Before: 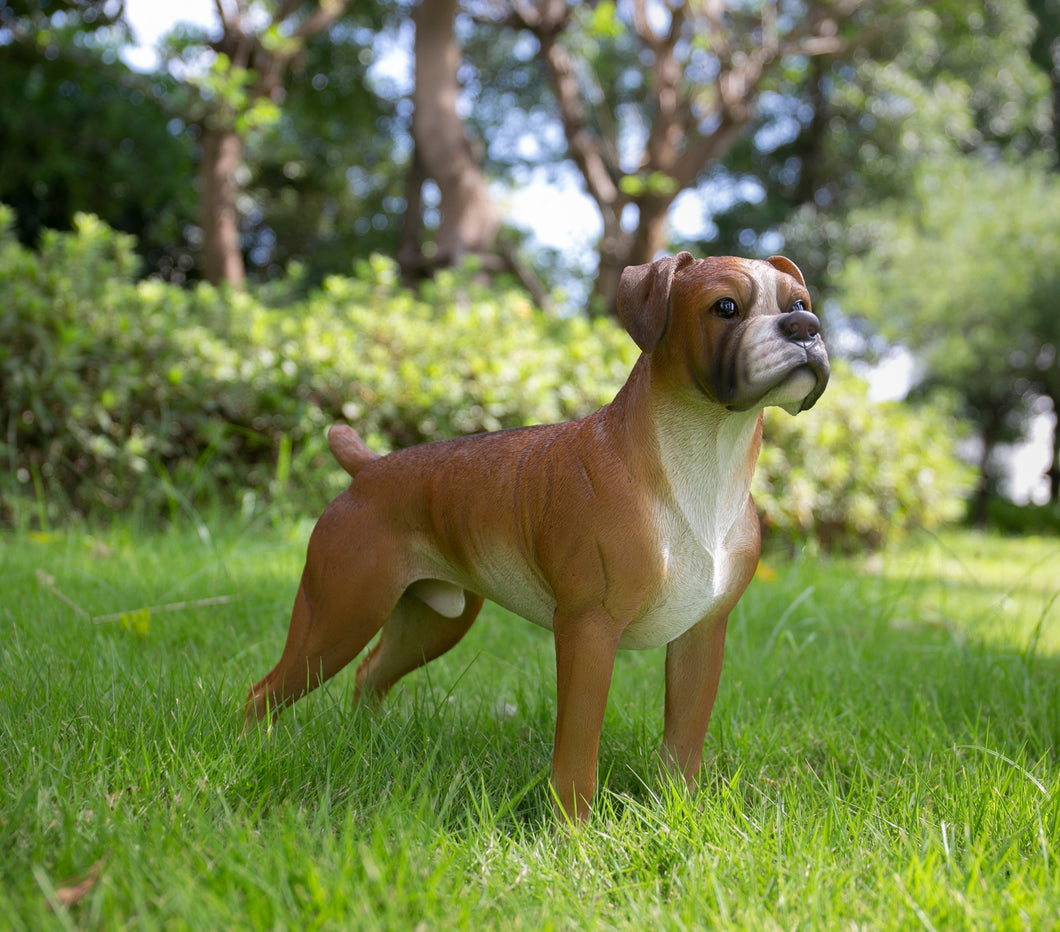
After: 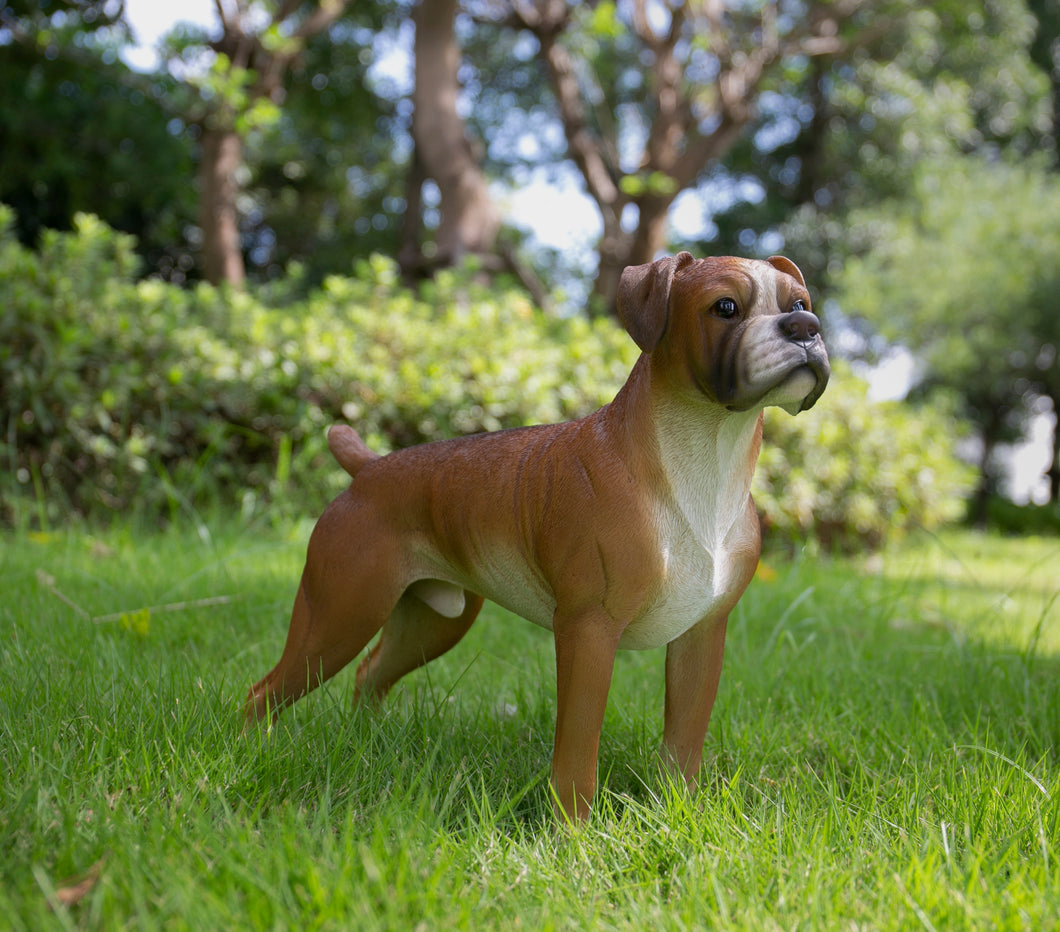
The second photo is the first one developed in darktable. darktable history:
exposure: exposure -0.207 EV, compensate highlight preservation false
